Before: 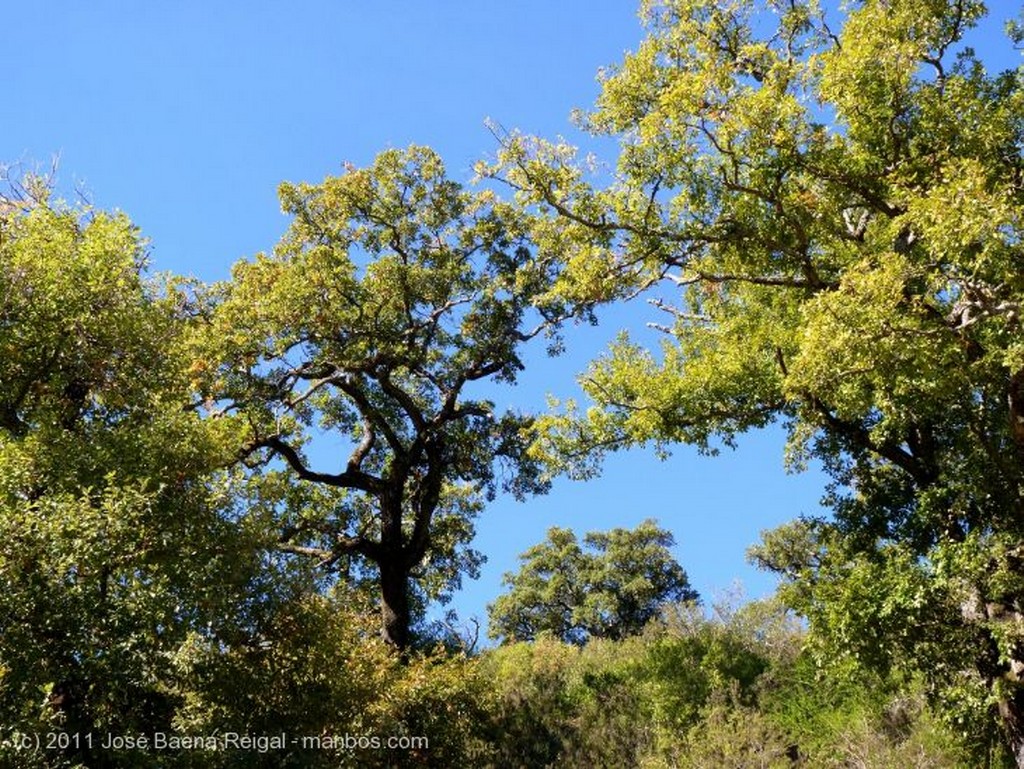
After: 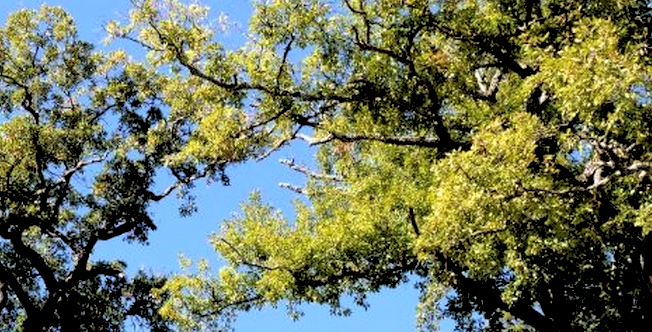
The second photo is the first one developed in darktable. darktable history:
crop: left 36.005%, top 18.293%, right 0.31%, bottom 38.444%
rgb levels: levels [[0.029, 0.461, 0.922], [0, 0.5, 1], [0, 0.5, 1]]
